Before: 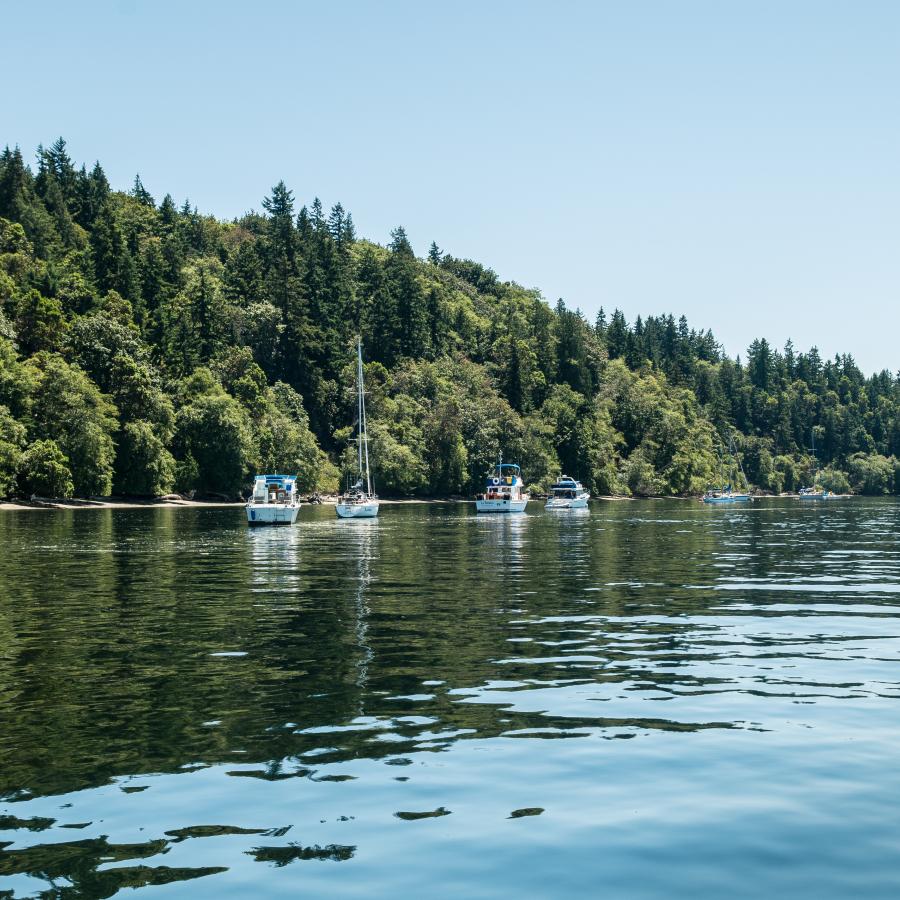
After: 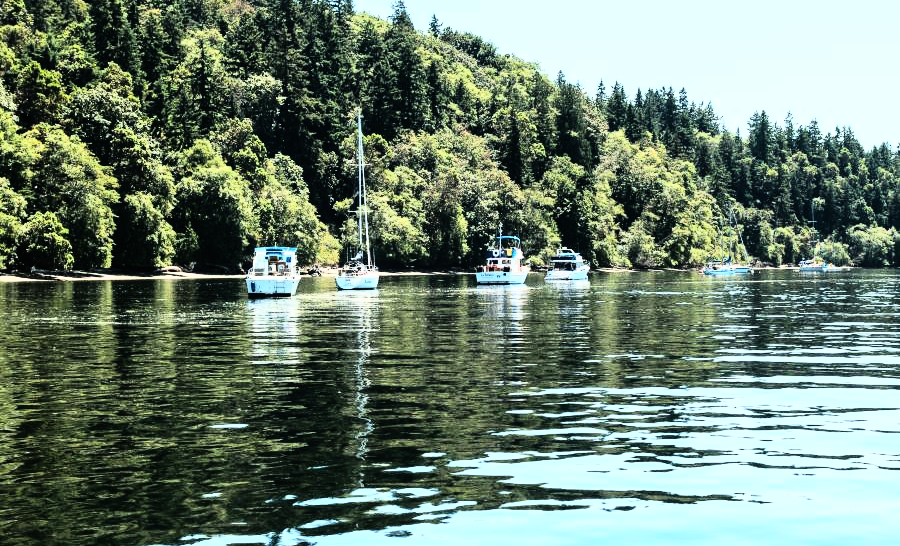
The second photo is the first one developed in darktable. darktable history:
white balance: emerald 1
rgb curve: curves: ch0 [(0, 0) (0.21, 0.15) (0.24, 0.21) (0.5, 0.75) (0.75, 0.96) (0.89, 0.99) (1, 1)]; ch1 [(0, 0.02) (0.21, 0.13) (0.25, 0.2) (0.5, 0.67) (0.75, 0.9) (0.89, 0.97) (1, 1)]; ch2 [(0, 0.02) (0.21, 0.13) (0.25, 0.2) (0.5, 0.67) (0.75, 0.9) (0.89, 0.97) (1, 1)], compensate middle gray true
exposure: black level correction -0.003, exposure 0.04 EV, compensate highlight preservation false
crop and rotate: top 25.357%, bottom 13.942%
